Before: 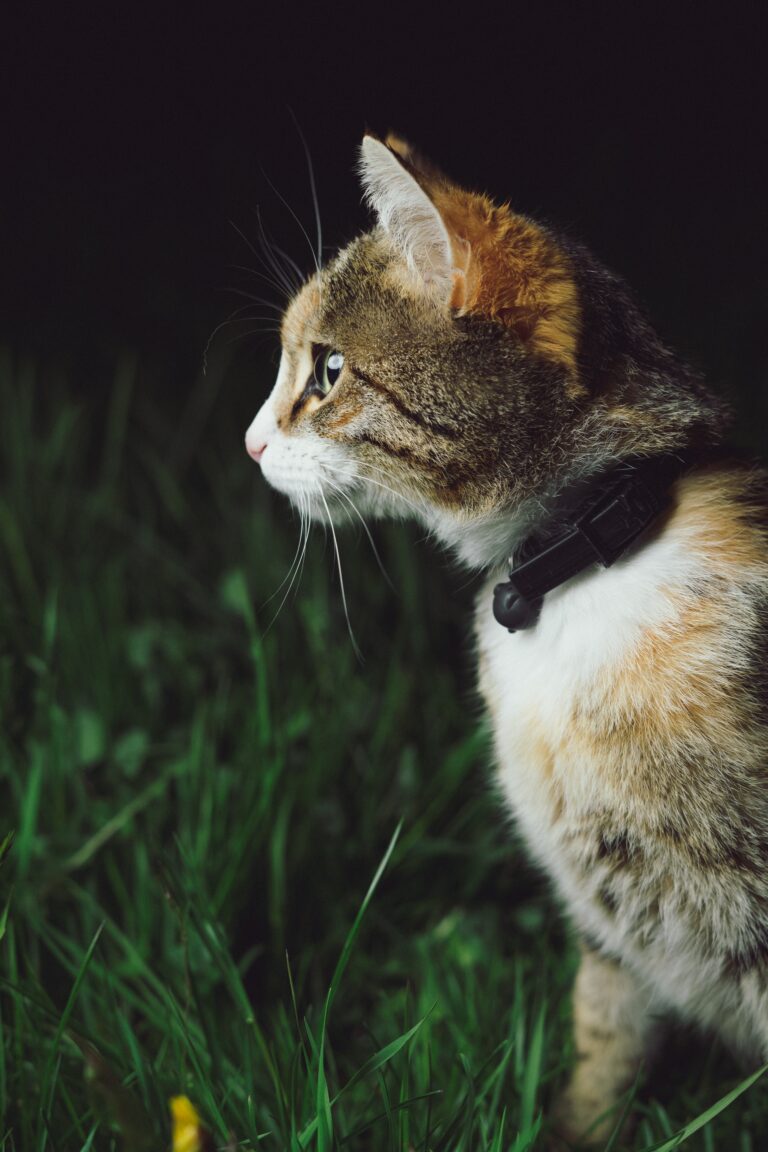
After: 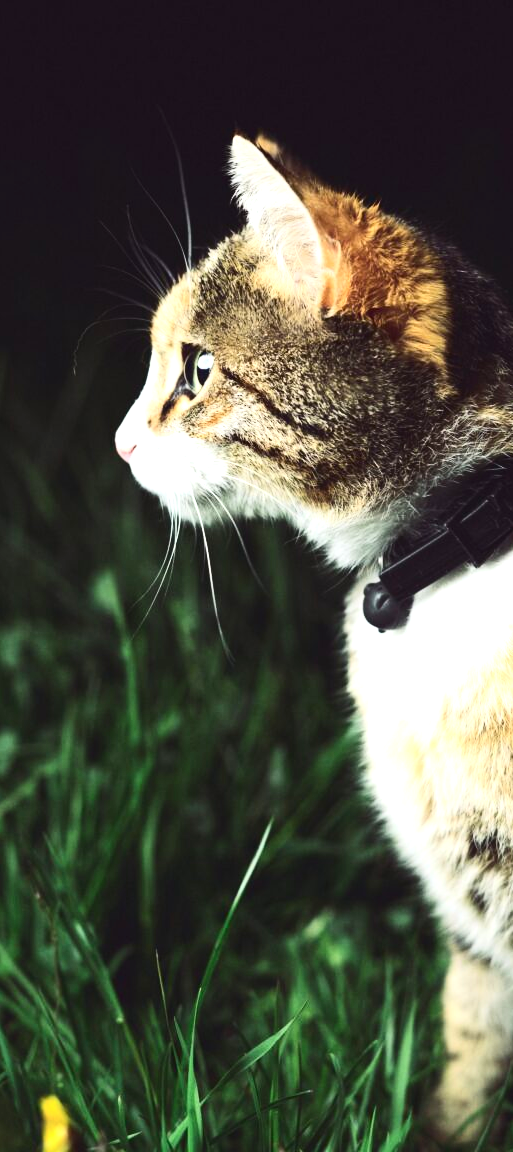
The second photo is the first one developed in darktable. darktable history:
crop: left 16.96%, right 16.184%
exposure: black level correction 0, exposure 1.2 EV, compensate highlight preservation false
contrast brightness saturation: contrast 0.281
